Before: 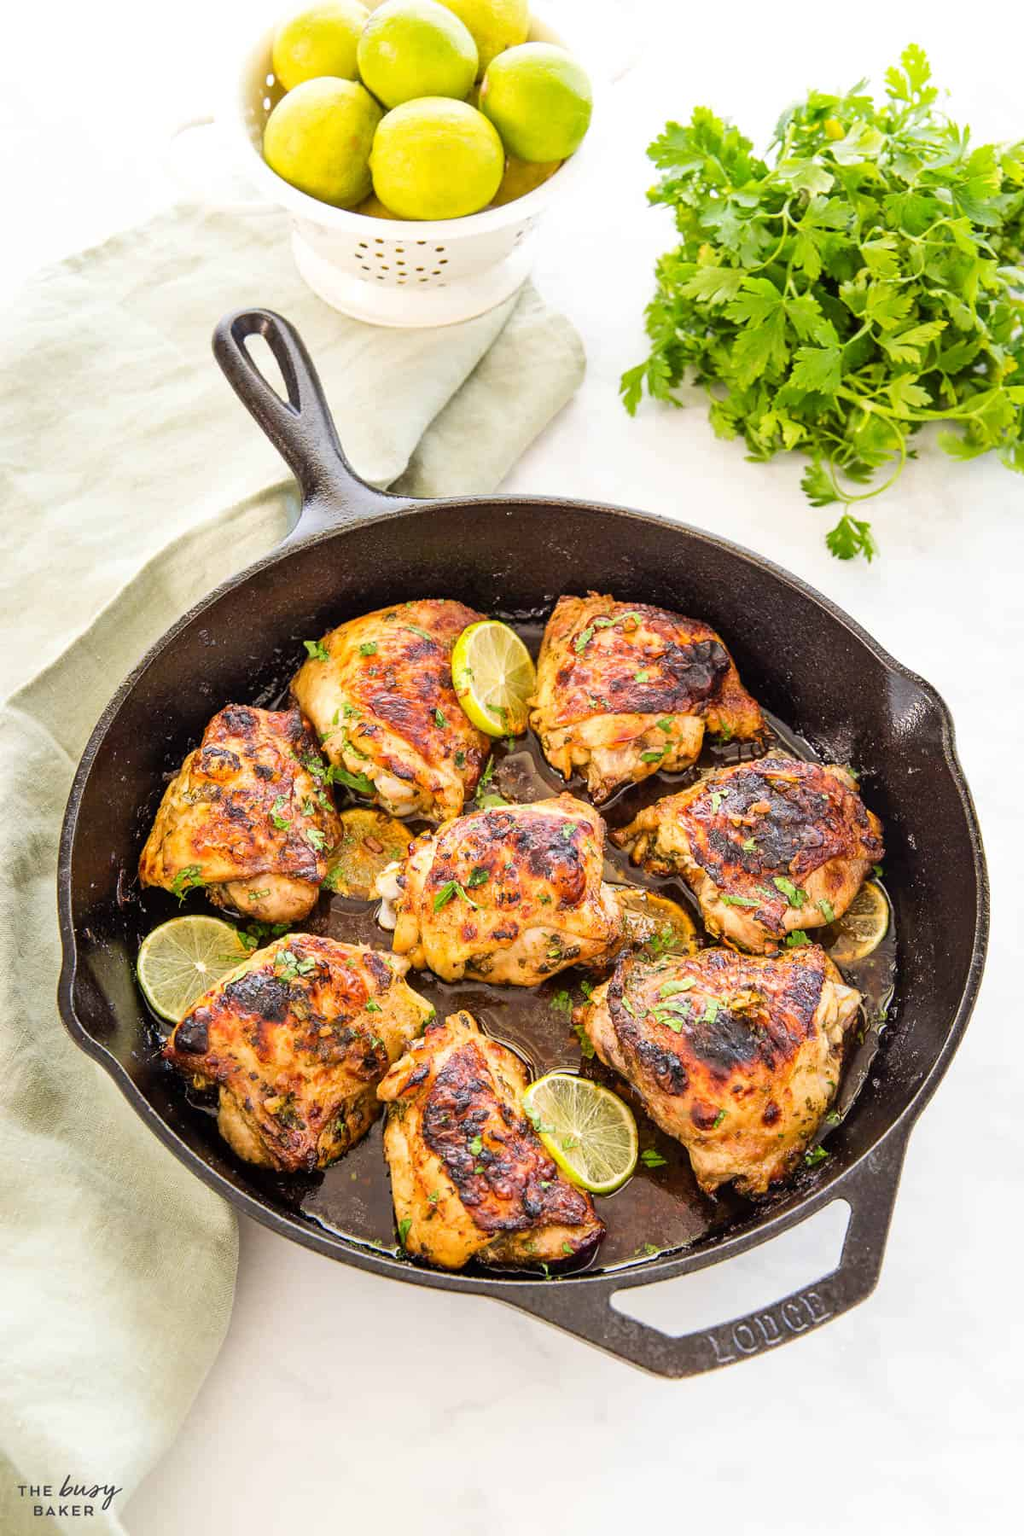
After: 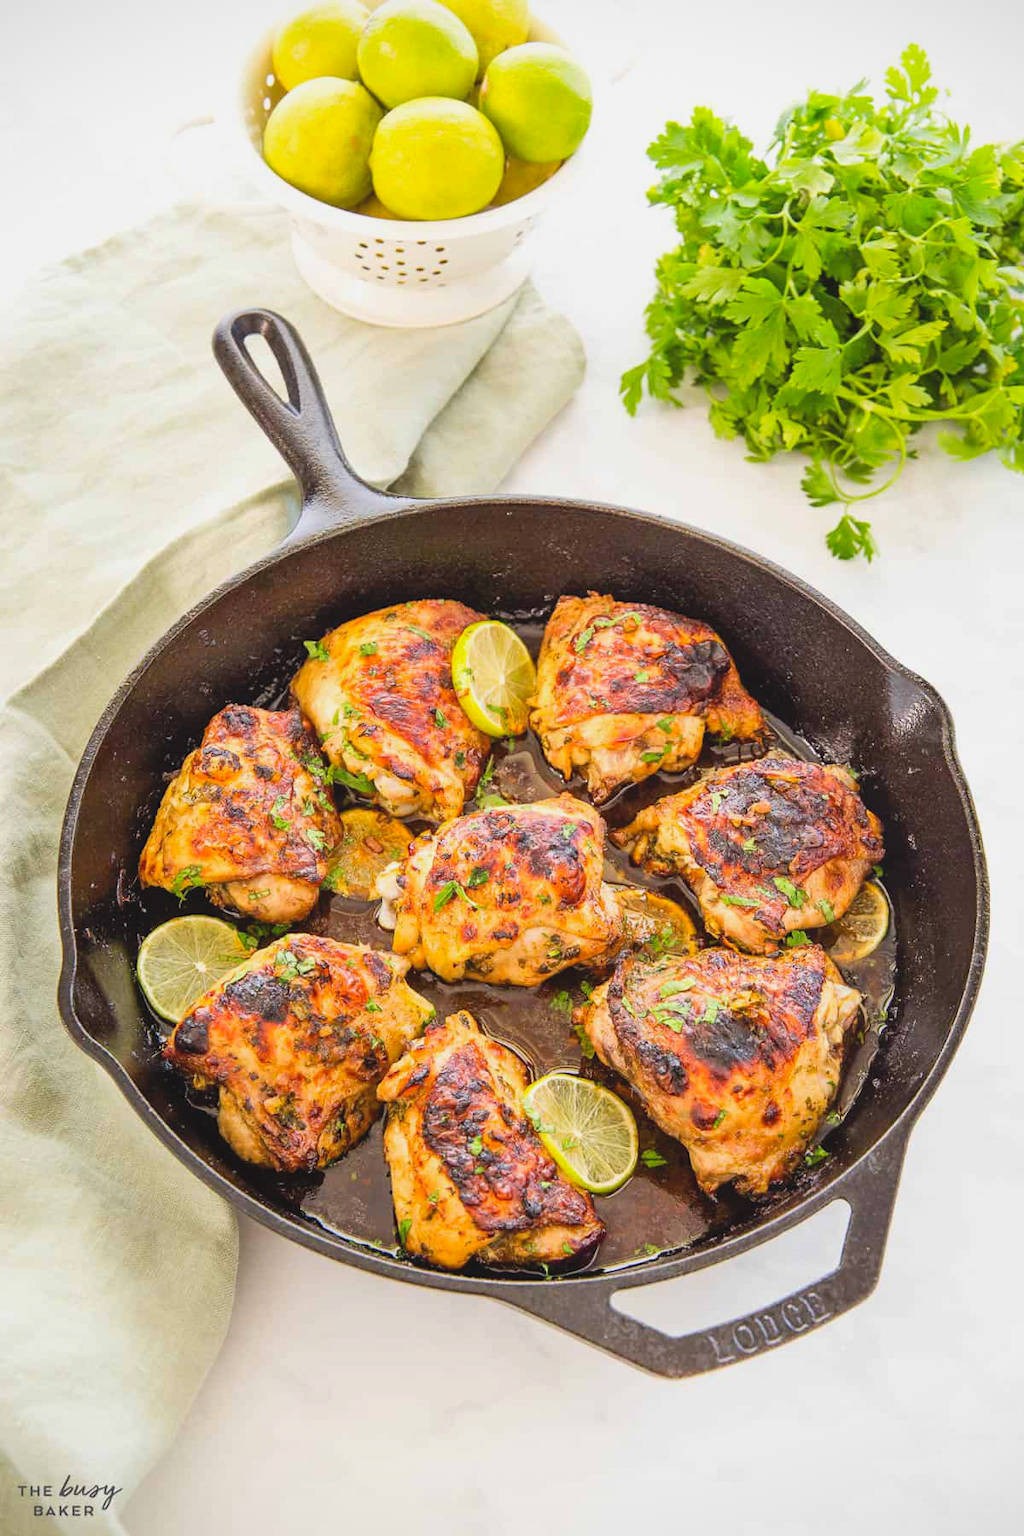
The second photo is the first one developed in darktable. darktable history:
contrast brightness saturation: contrast -0.1, brightness 0.05, saturation 0.08
vignetting: fall-off start 97.28%, fall-off radius 79%, brightness -0.462, saturation -0.3, width/height ratio 1.114, dithering 8-bit output, unbound false
